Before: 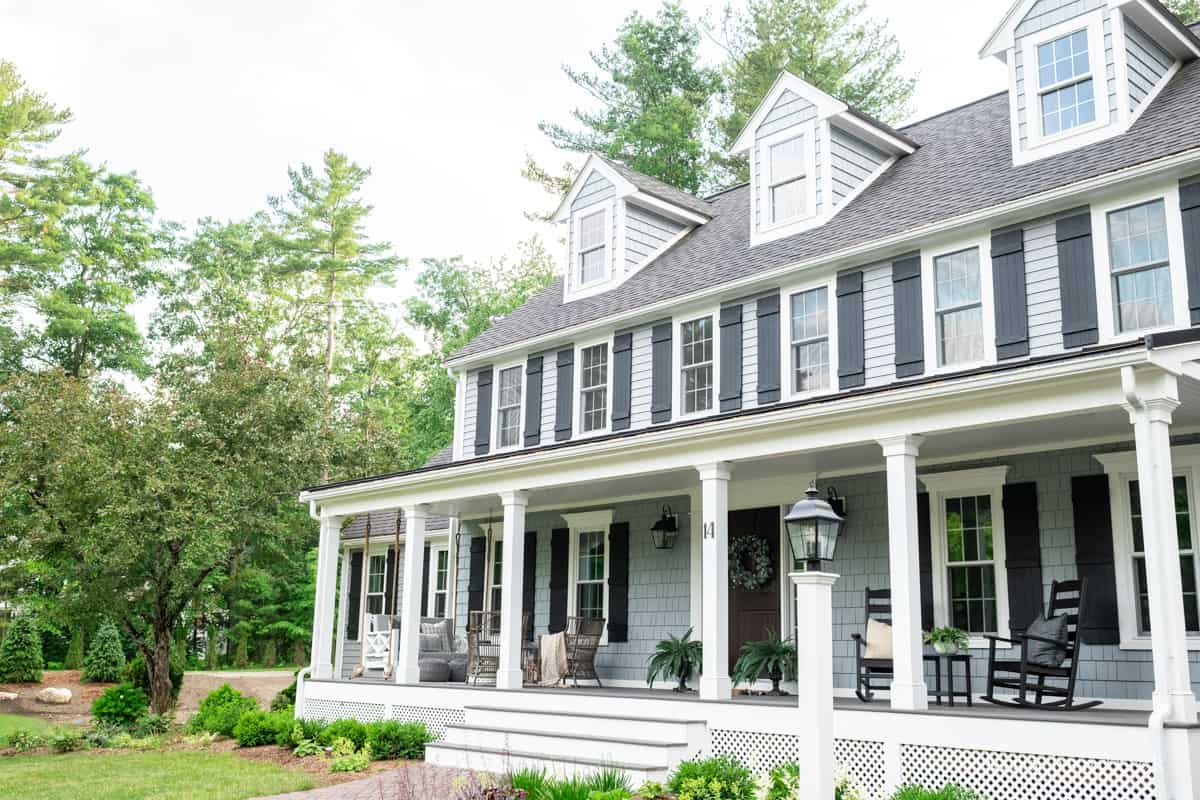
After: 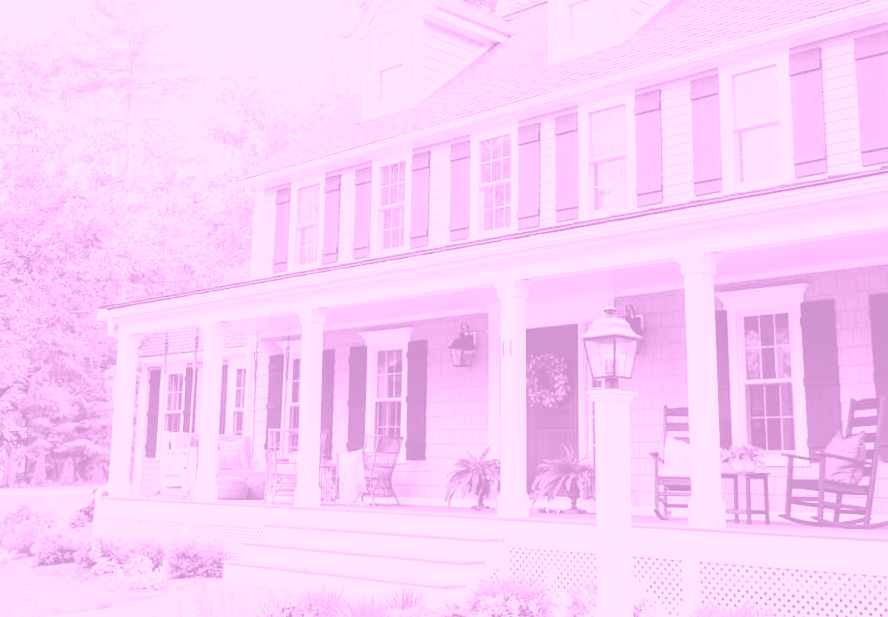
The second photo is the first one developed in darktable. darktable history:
crop: left 16.871%, top 22.857%, right 9.116%
white balance: red 0.924, blue 1.095
colorize: hue 331.2°, saturation 75%, source mix 30.28%, lightness 70.52%, version 1
base curve: curves: ch0 [(0, 0) (0.028, 0.03) (0.121, 0.232) (0.46, 0.748) (0.859, 0.968) (1, 1)], preserve colors none
color calibration: illuminant as shot in camera, x 0.358, y 0.373, temperature 4628.91 K
